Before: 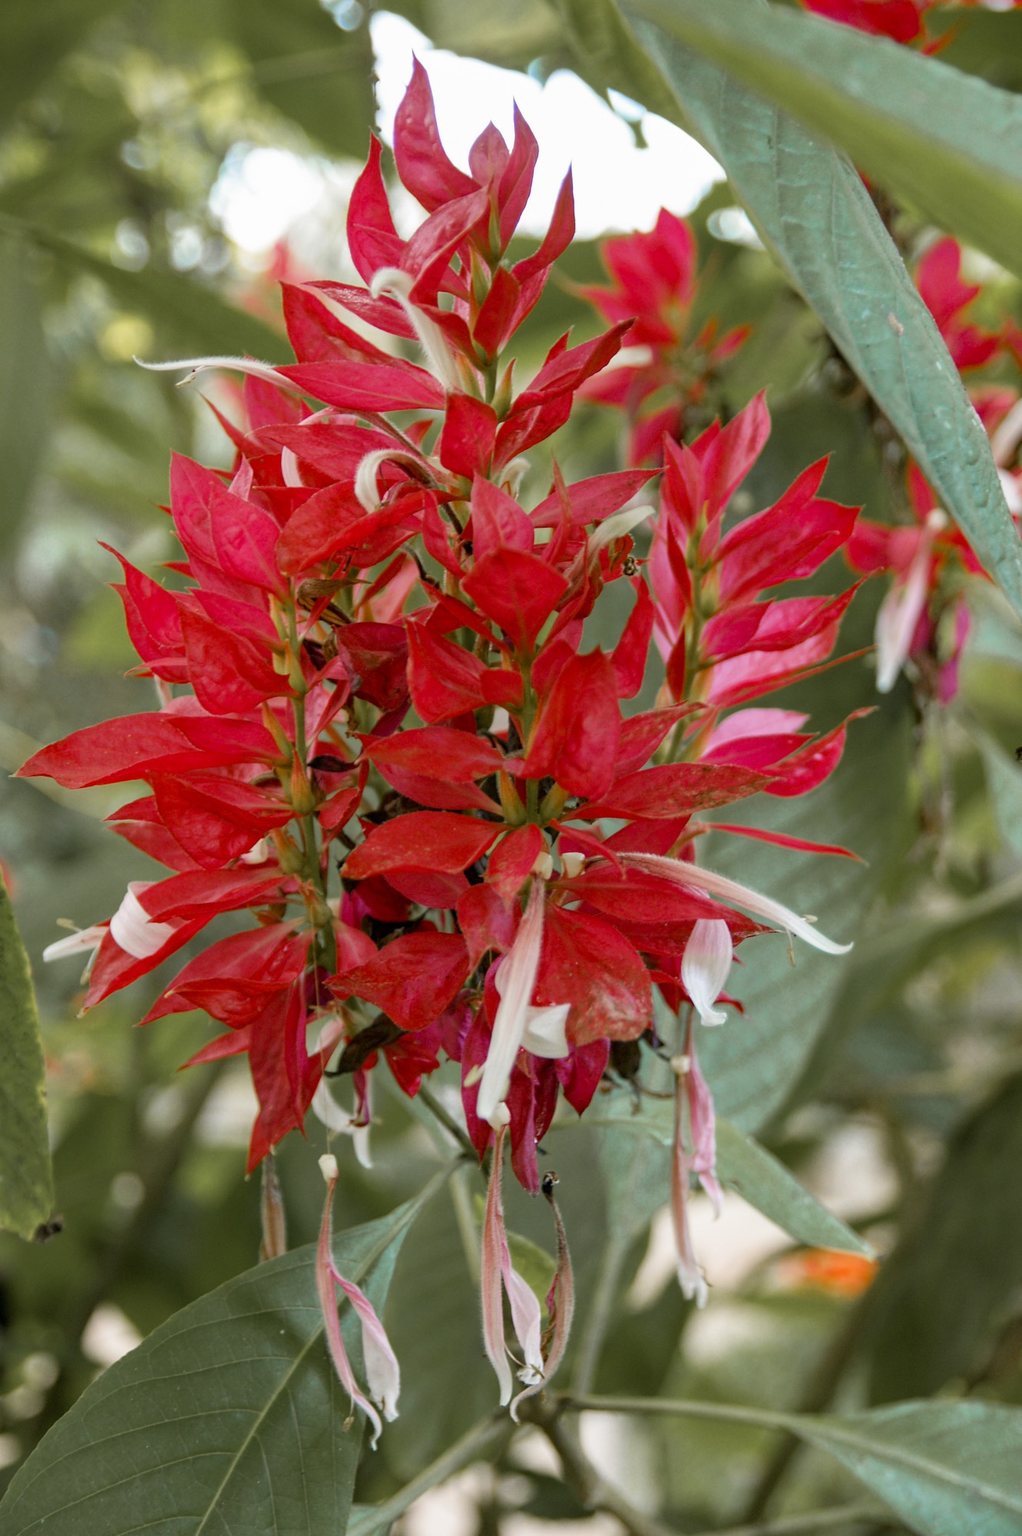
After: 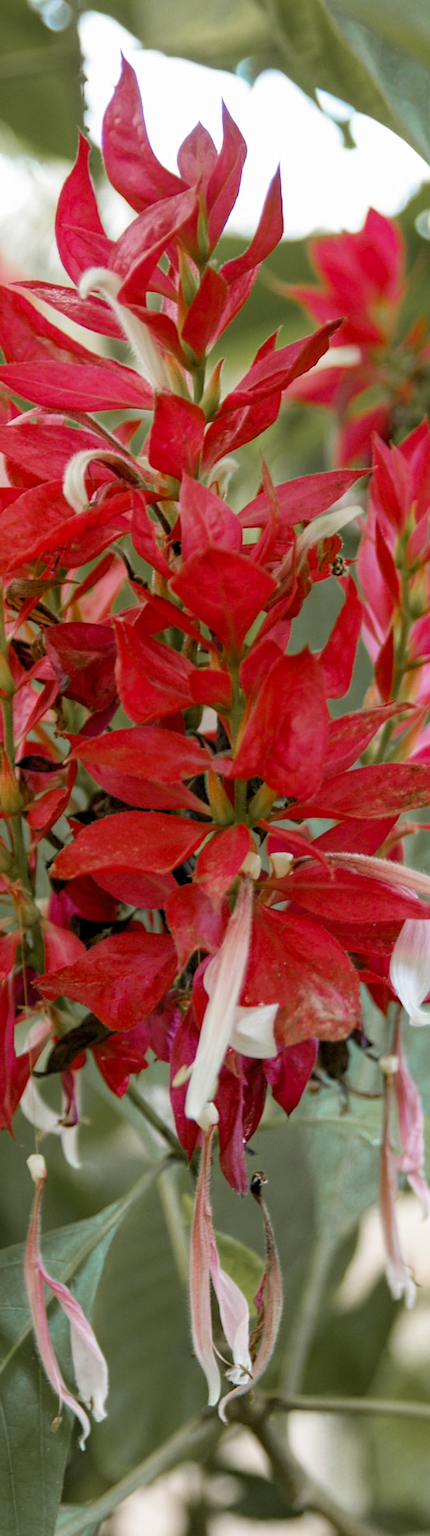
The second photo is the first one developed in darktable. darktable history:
crop: left 28.583%, right 29.231%
levels: levels [0.016, 0.5, 0.996]
